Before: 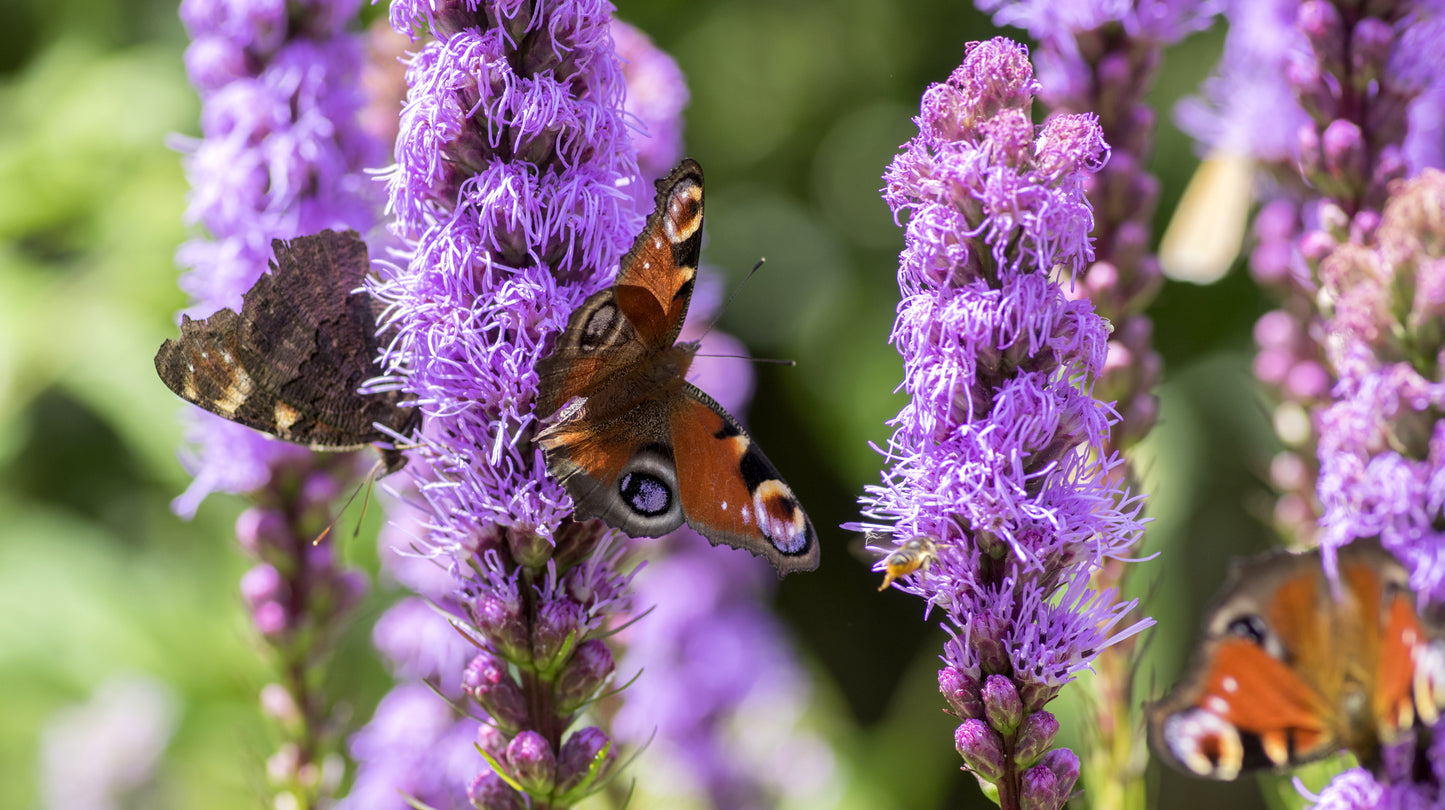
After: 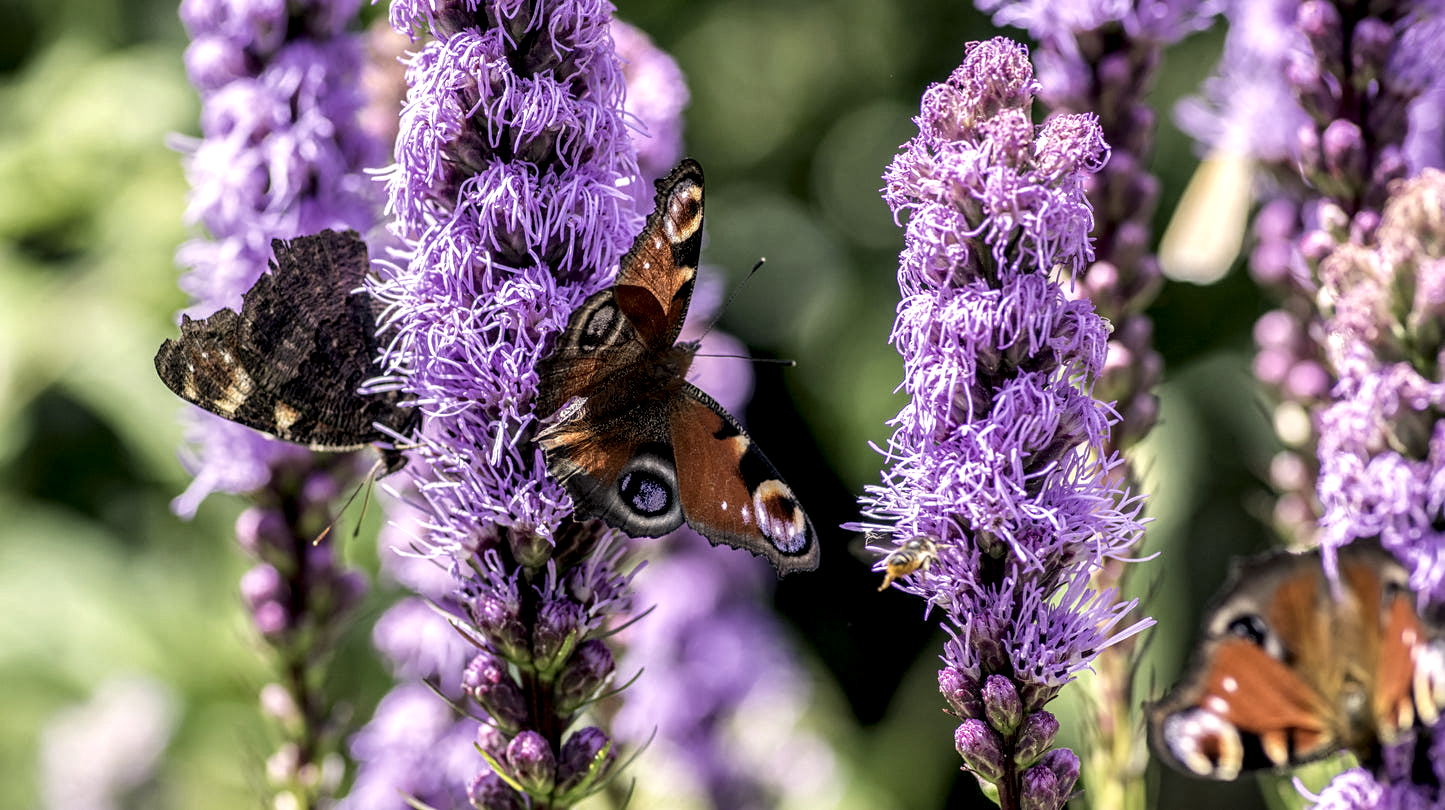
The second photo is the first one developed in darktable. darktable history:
color correction: highlights a* 2.84, highlights b* 5.02, shadows a* -2.48, shadows b* -4.89, saturation 0.777
sharpen: amount 0.216
exposure: exposure -0.155 EV, compensate highlight preservation false
local contrast: highlights 17%, detail 185%
